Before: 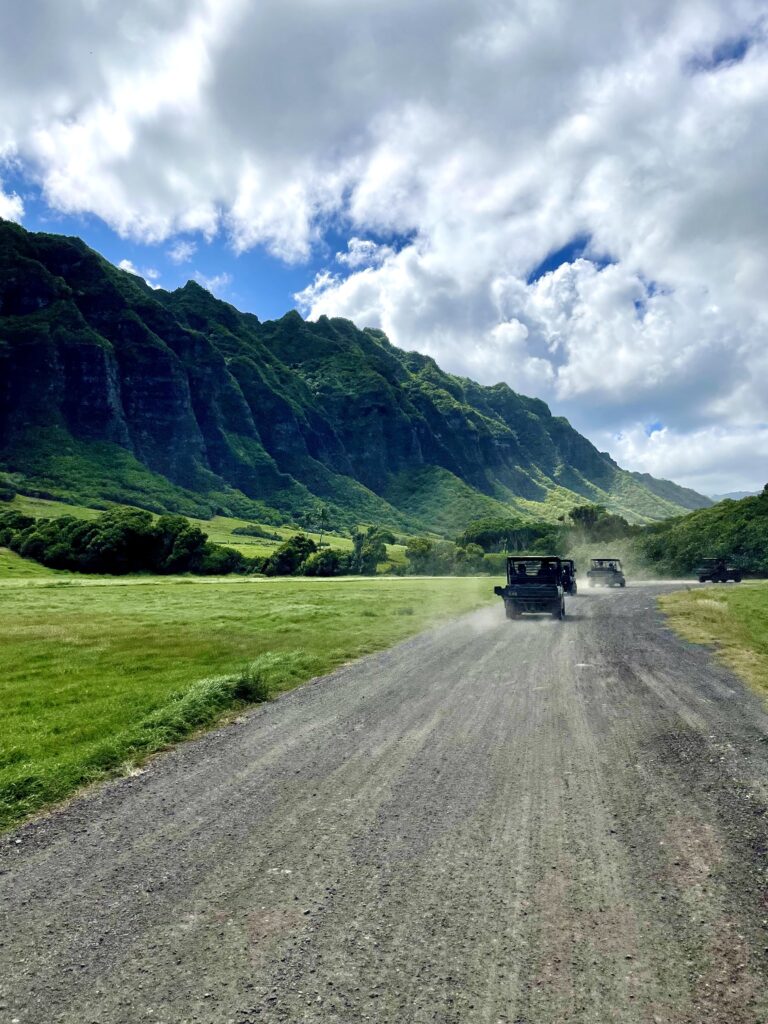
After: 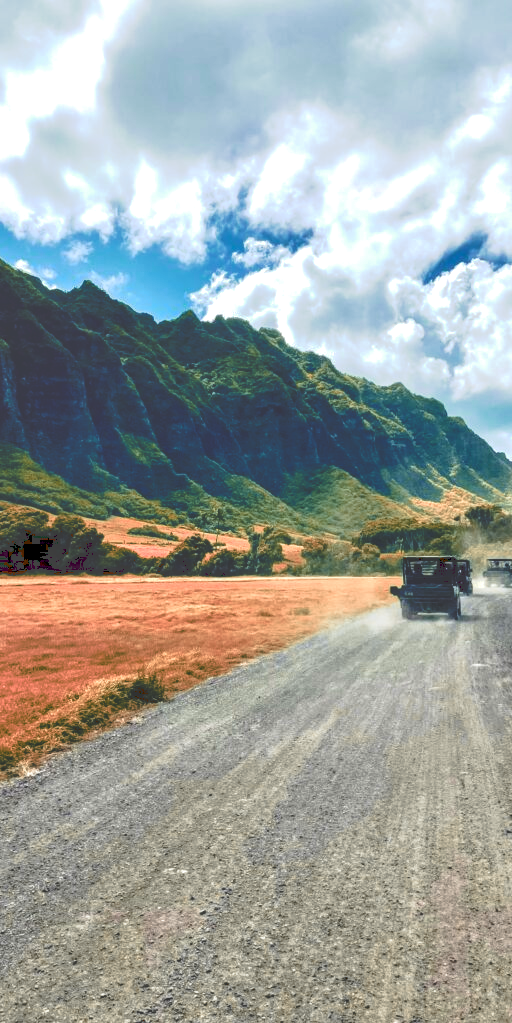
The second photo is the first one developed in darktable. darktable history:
local contrast: detail 130%
crop and rotate: left 13.568%, right 19.665%
color zones: curves: ch2 [(0, 0.488) (0.143, 0.417) (0.286, 0.212) (0.429, 0.179) (0.571, 0.154) (0.714, 0.415) (0.857, 0.495) (1, 0.488)]
tone curve: curves: ch0 [(0, 0) (0.003, 0.278) (0.011, 0.282) (0.025, 0.282) (0.044, 0.29) (0.069, 0.295) (0.1, 0.306) (0.136, 0.316) (0.177, 0.33) (0.224, 0.358) (0.277, 0.403) (0.335, 0.451) (0.399, 0.505) (0.468, 0.558) (0.543, 0.611) (0.623, 0.679) (0.709, 0.751) (0.801, 0.815) (0.898, 0.863) (1, 1)], preserve colors none
velvia: on, module defaults
levels: levels [0.062, 0.494, 0.925]
